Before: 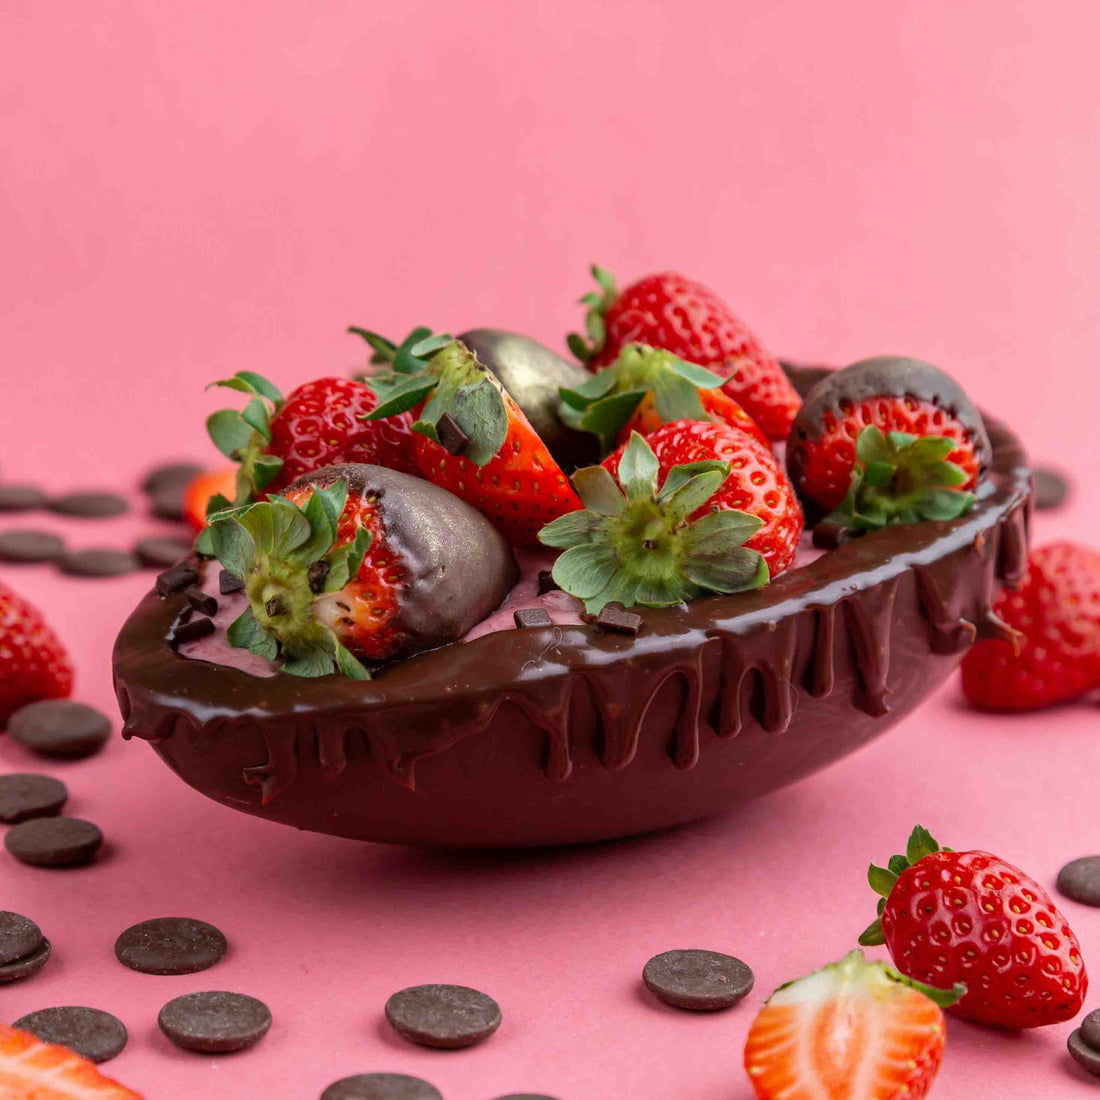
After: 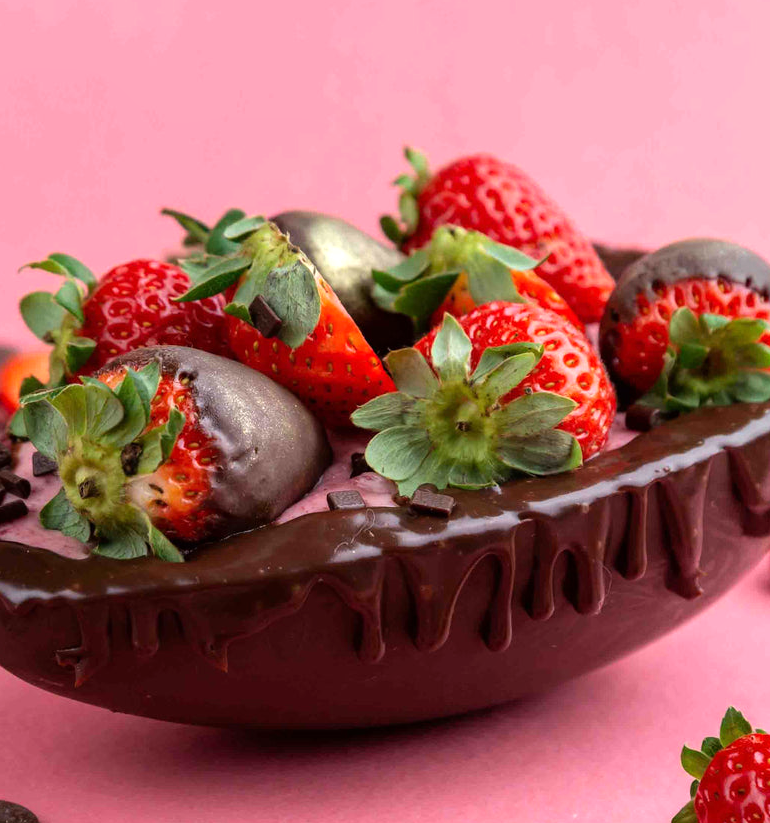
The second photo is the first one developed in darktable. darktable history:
tone equalizer: -8 EV -0.4 EV, -7 EV -0.419 EV, -6 EV -0.368 EV, -5 EV -0.199 EV, -3 EV 0.212 EV, -2 EV 0.308 EV, -1 EV 0.373 EV, +0 EV 0.386 EV, mask exposure compensation -0.494 EV
crop and rotate: left 17.067%, top 10.754%, right 12.878%, bottom 14.38%
